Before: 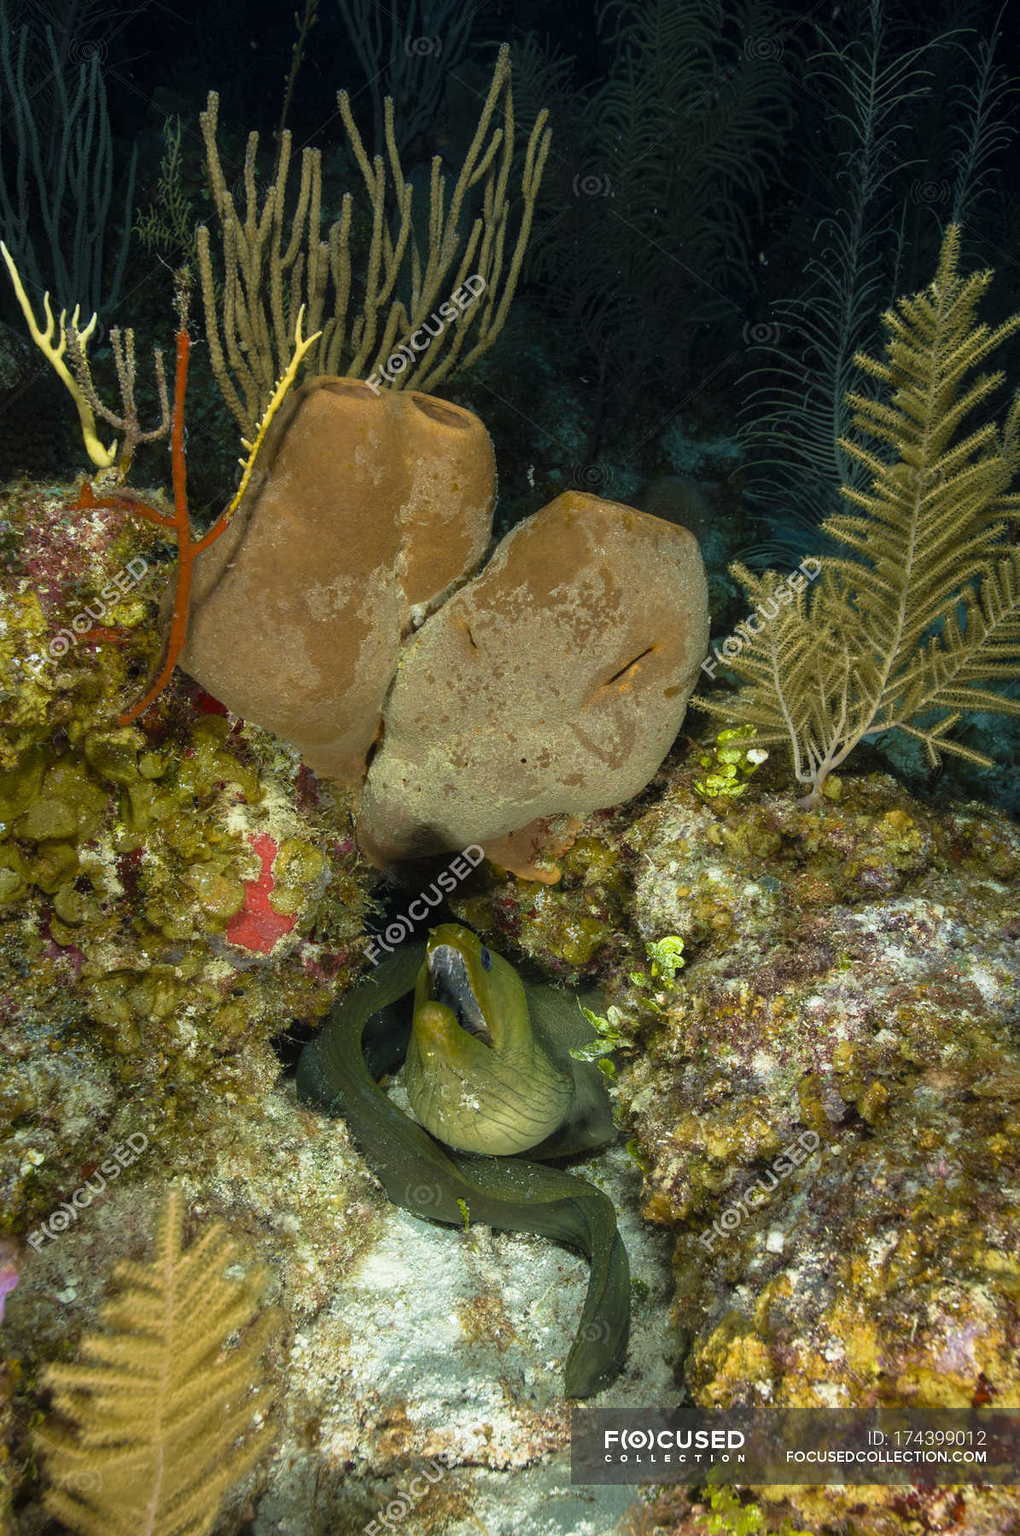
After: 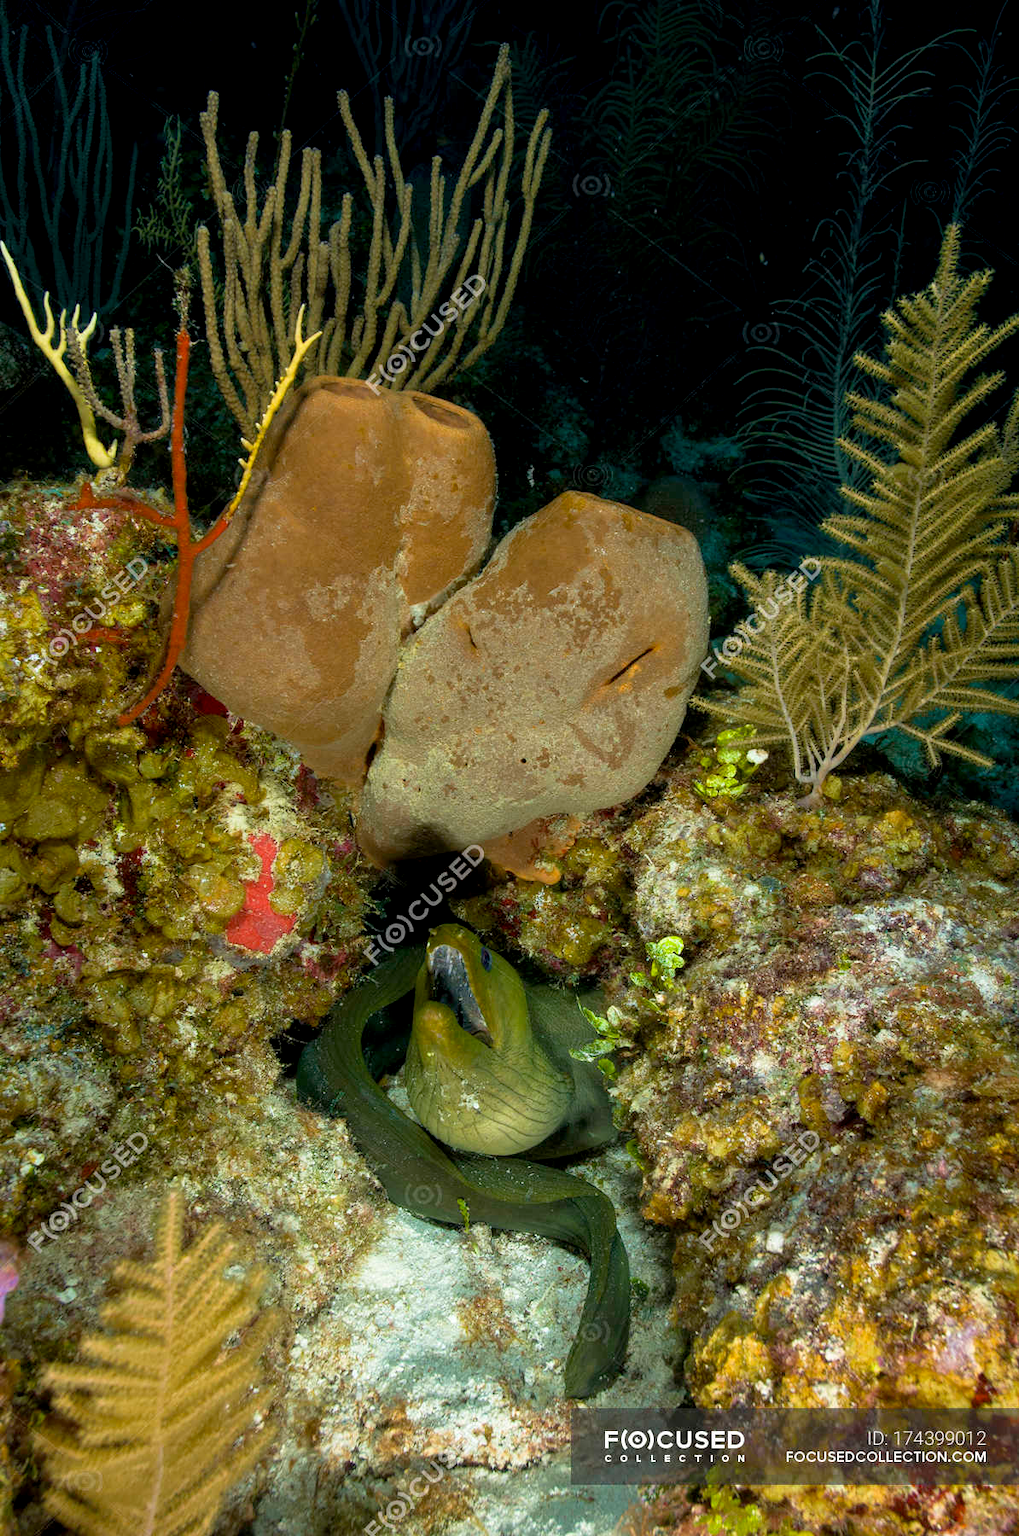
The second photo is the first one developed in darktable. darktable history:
exposure: black level correction 0.005, exposure 0.006 EV, compensate exposure bias true, compensate highlight preservation false
